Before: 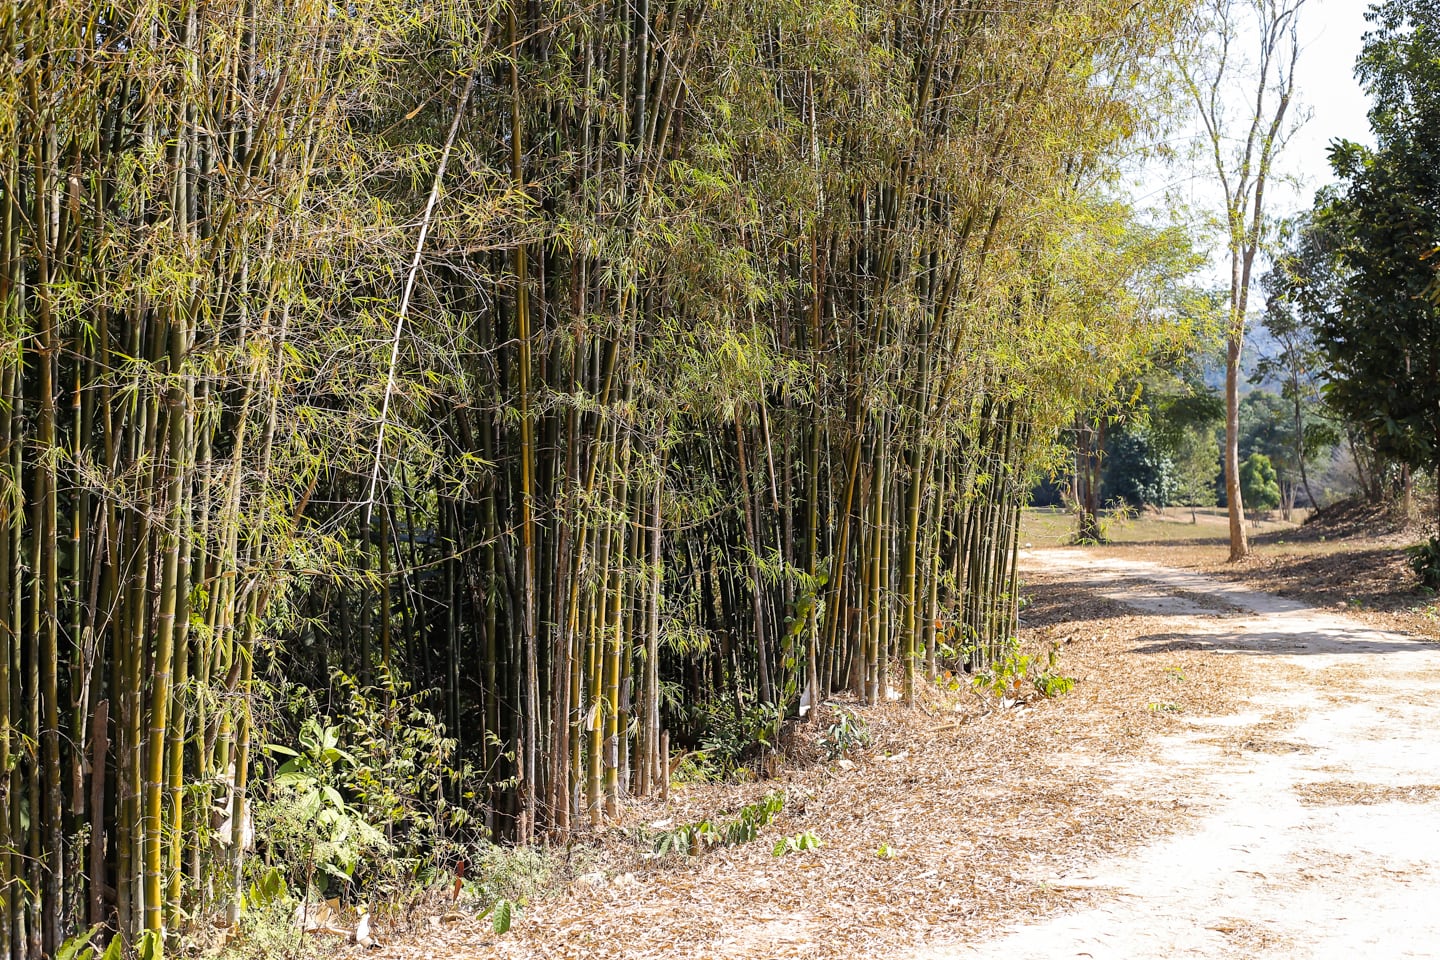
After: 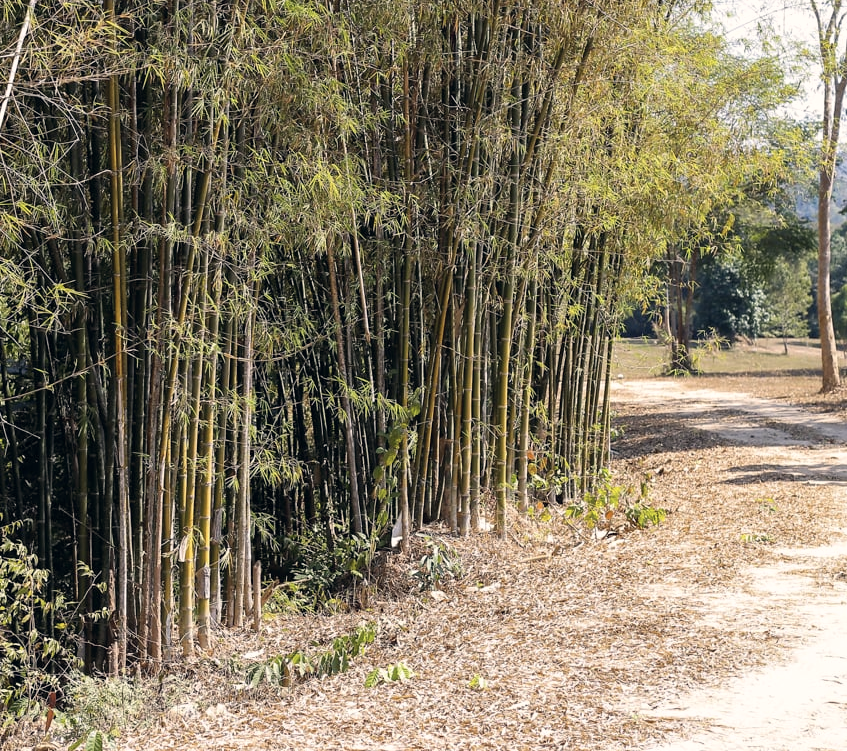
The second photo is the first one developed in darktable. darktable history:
color correction: highlights a* 2.85, highlights b* 4.99, shadows a* -2.08, shadows b* -4.82, saturation 0.79
crop and rotate: left 28.38%, top 17.651%, right 12.742%, bottom 4.087%
